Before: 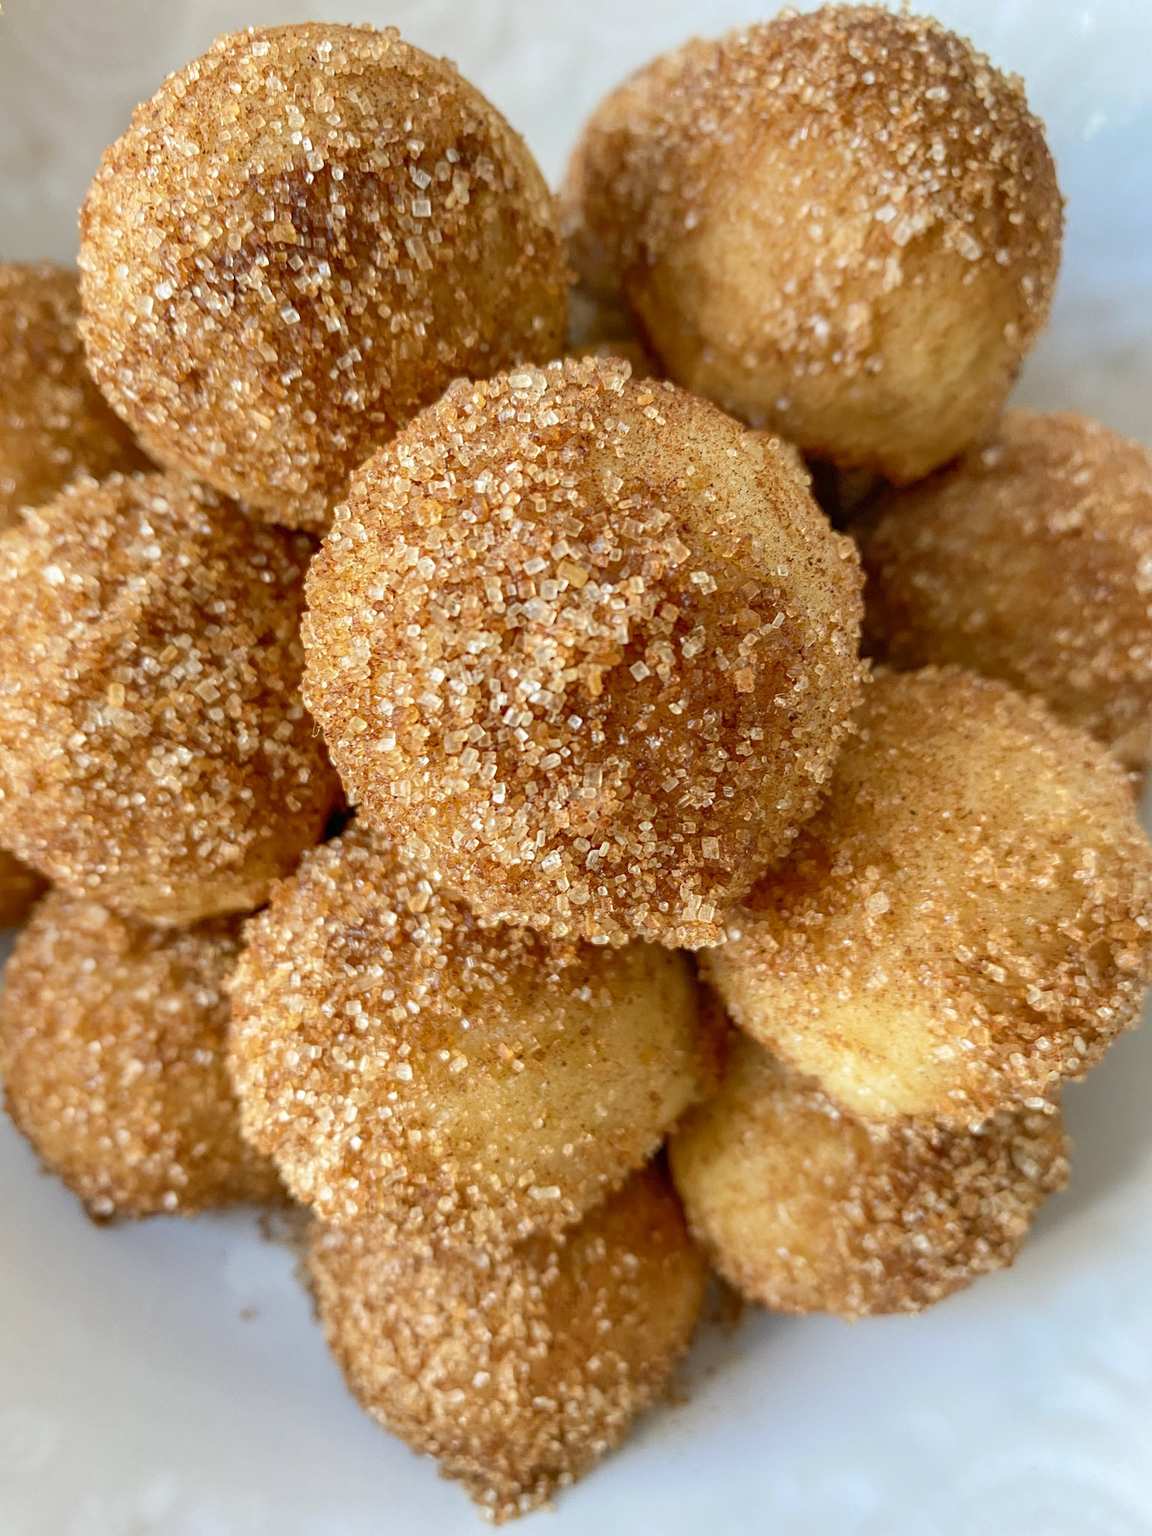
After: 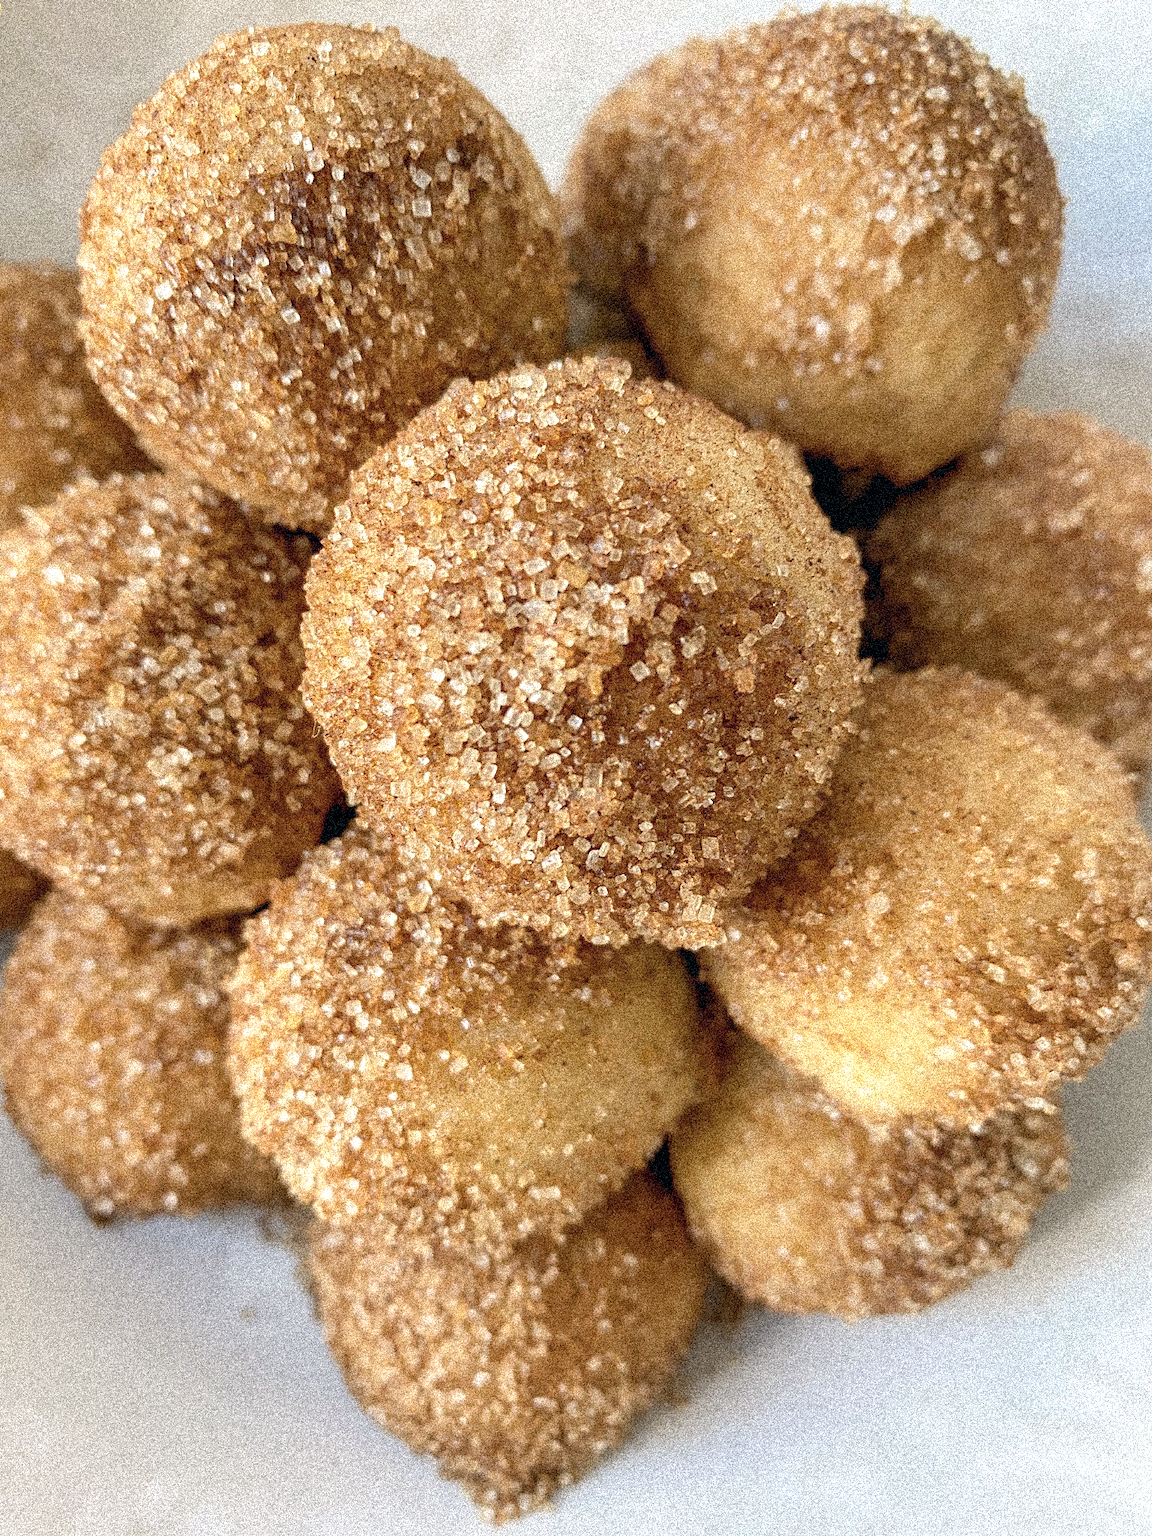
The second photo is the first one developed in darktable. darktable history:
rgb levels: levels [[0.01, 0.419, 0.839], [0, 0.5, 1], [0, 0.5, 1]]
color correction: highlights a* 2.75, highlights b* 5, shadows a* -2.04, shadows b* -4.84, saturation 0.8
grain: coarseness 3.75 ISO, strength 100%, mid-tones bias 0%
